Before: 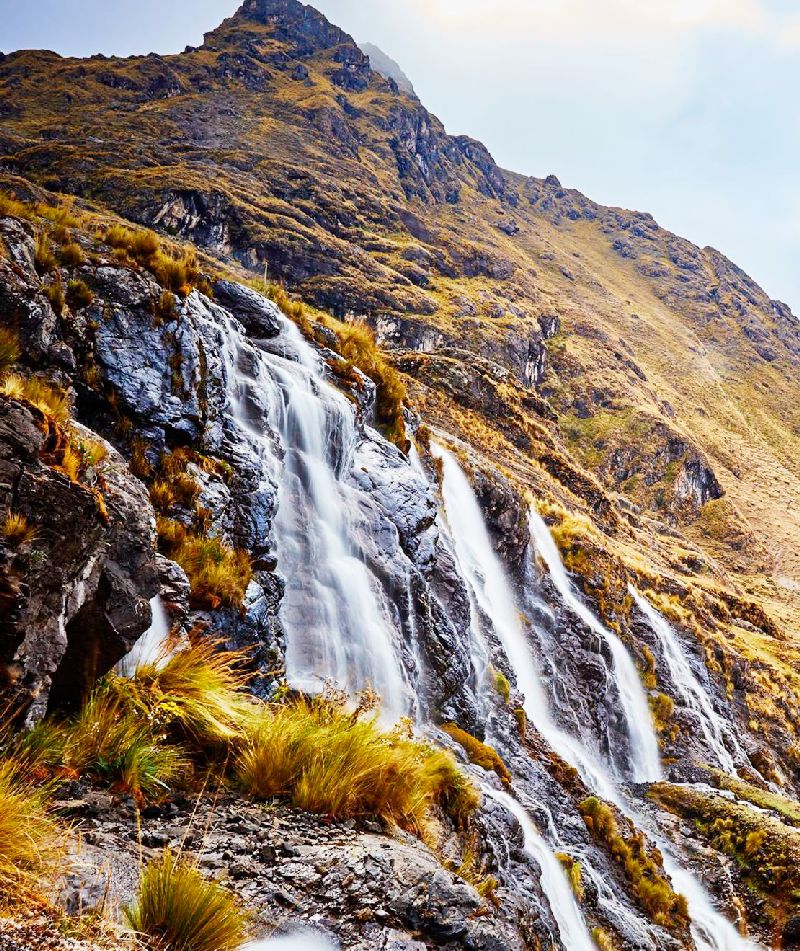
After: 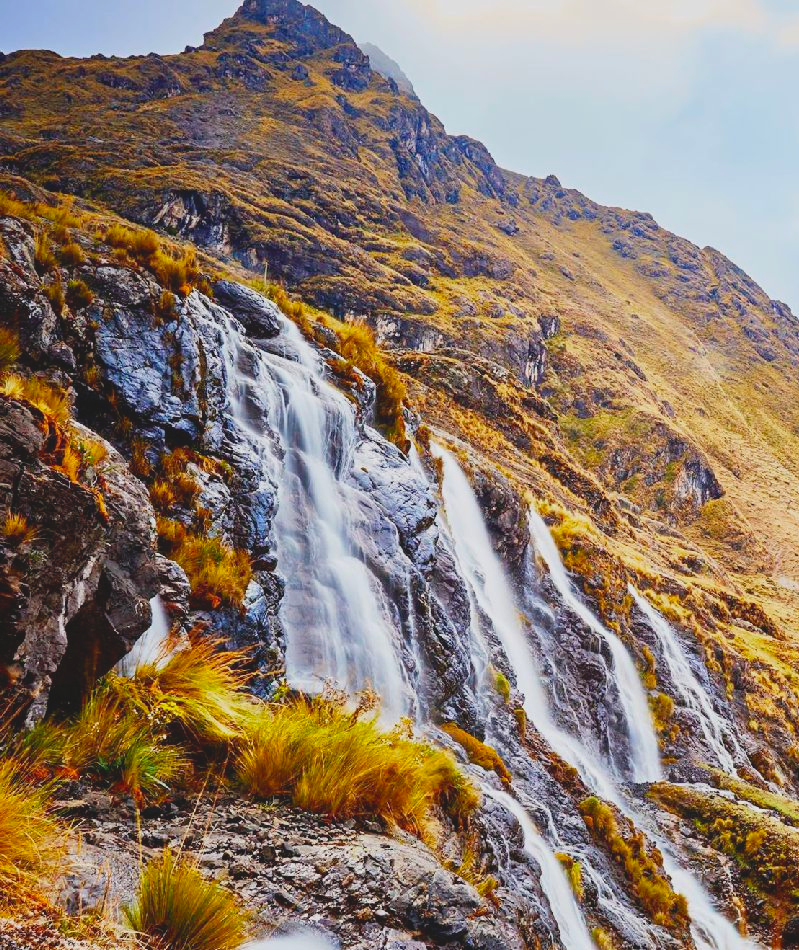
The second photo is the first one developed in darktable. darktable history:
contrast brightness saturation: contrast -0.19, saturation 0.19
